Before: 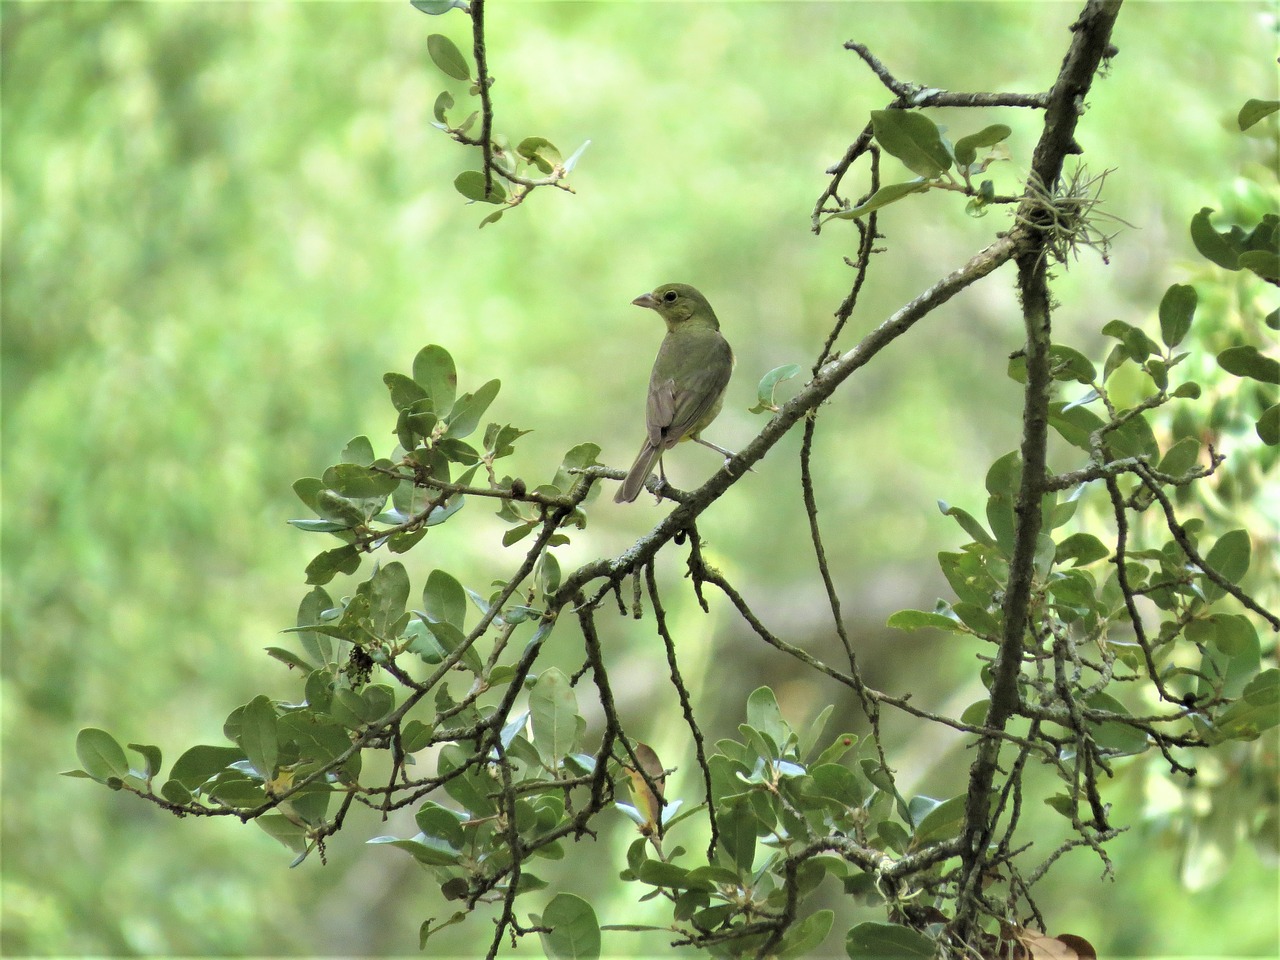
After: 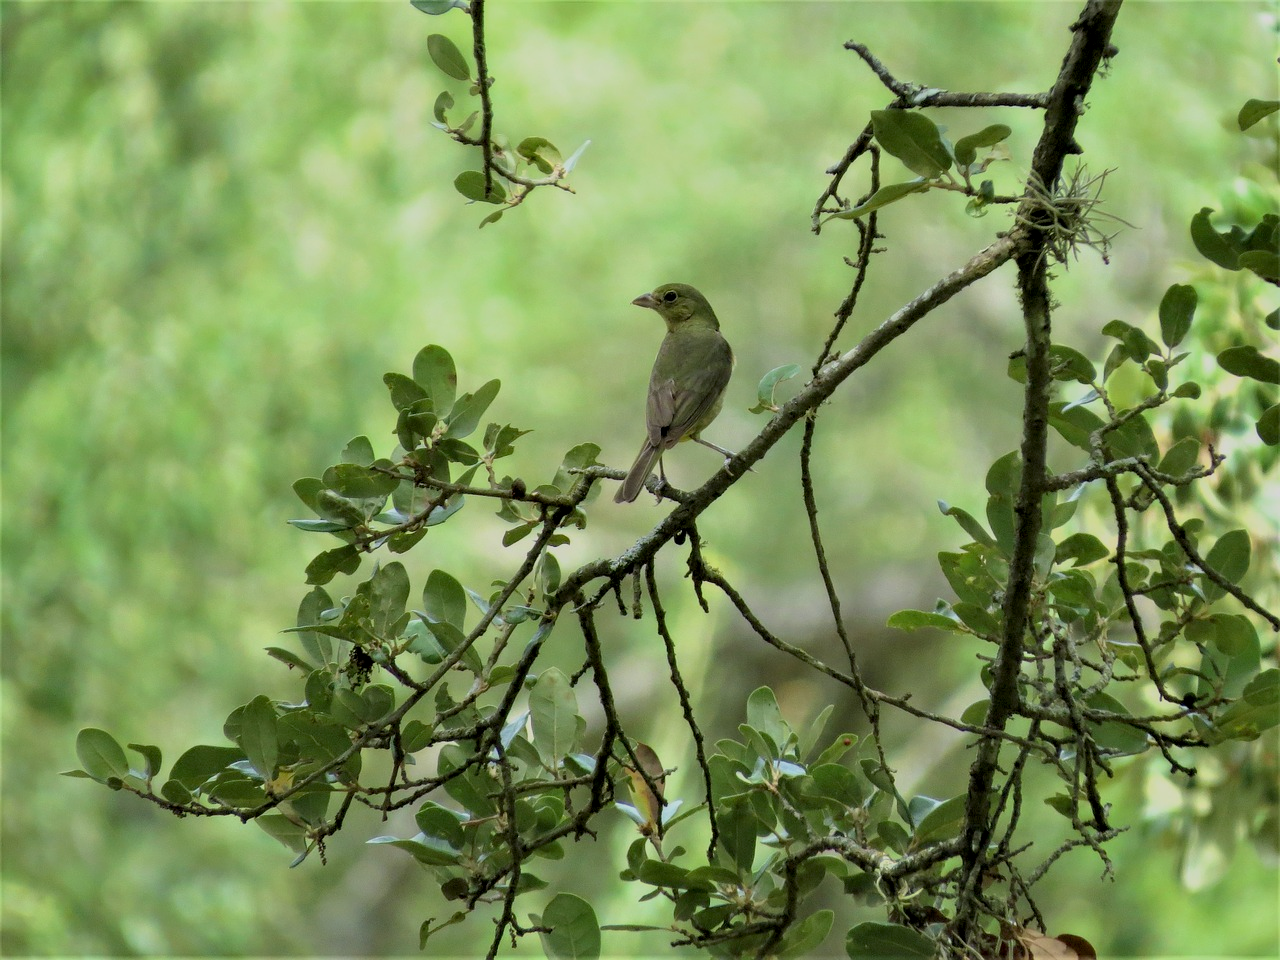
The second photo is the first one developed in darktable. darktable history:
exposure: black level correction 0.009, exposure -0.621 EV, compensate highlight preservation false
local contrast: highlights 62%, shadows 103%, detail 107%, midtone range 0.522
contrast brightness saturation: contrast 0.099, brightness 0.035, saturation 0.087
